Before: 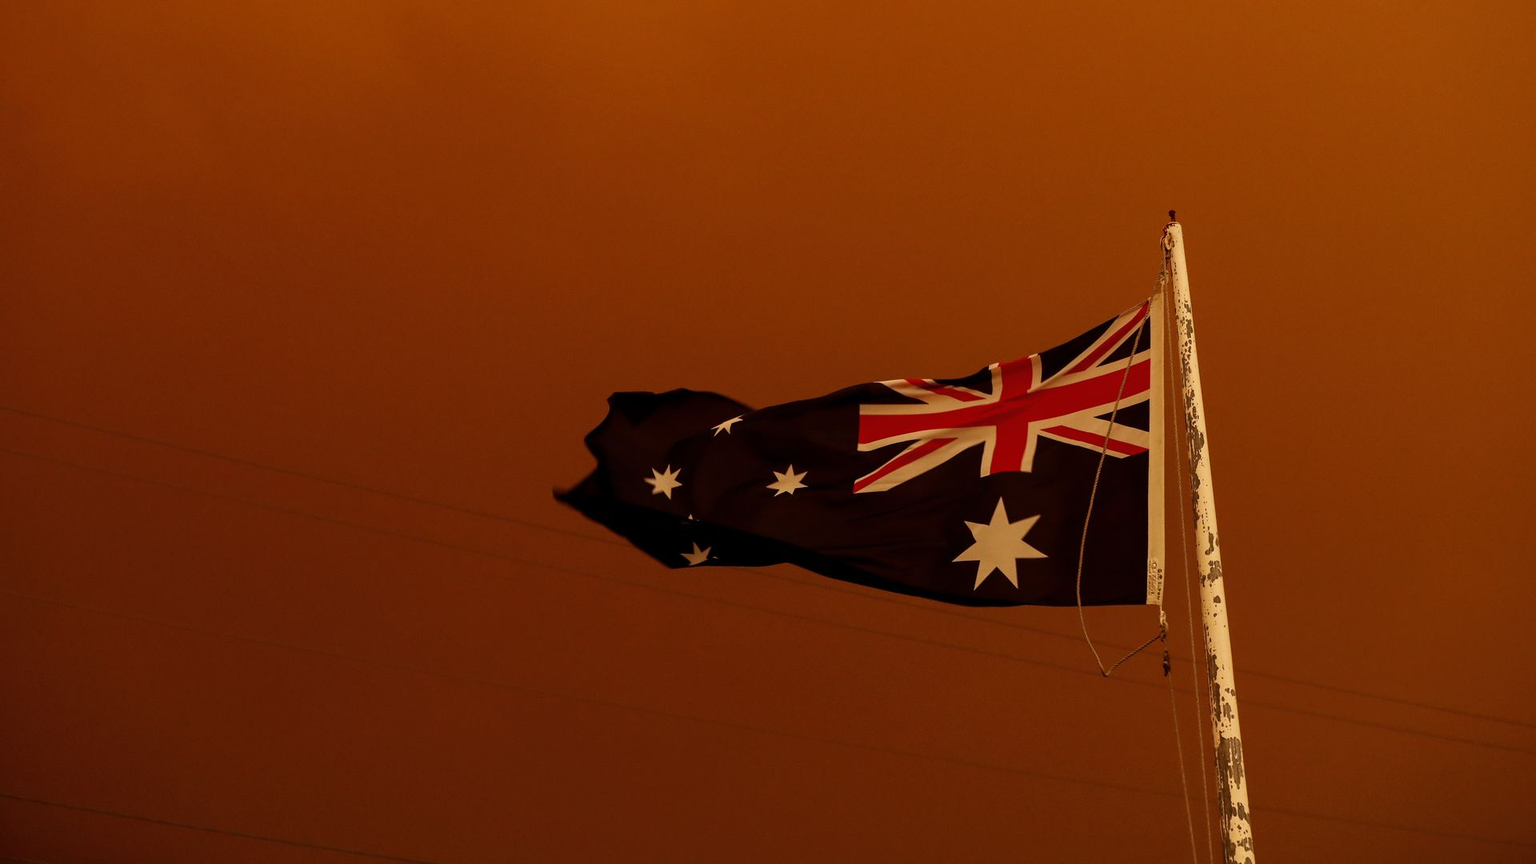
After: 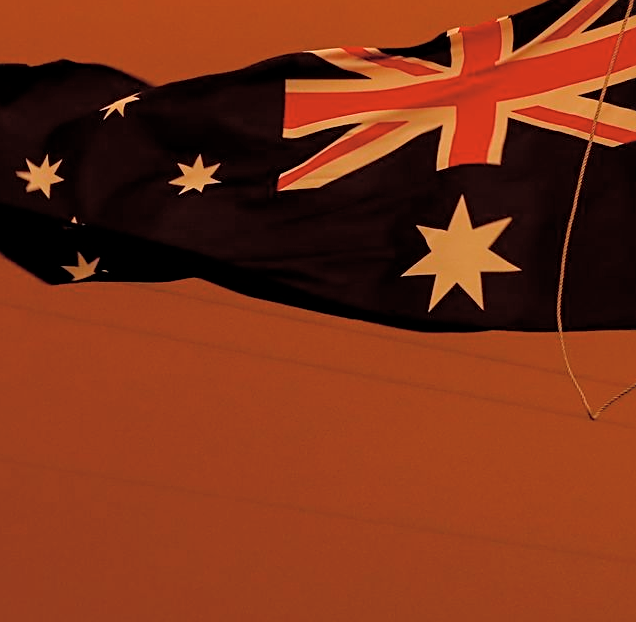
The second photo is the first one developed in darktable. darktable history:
crop: left 41.104%, top 39.501%, right 25.737%, bottom 2.889%
tone curve: curves: ch0 [(0, 0) (0.004, 0.008) (0.077, 0.156) (0.169, 0.29) (0.774, 0.774) (1, 1)], color space Lab, independent channels, preserve colors none
sharpen: on, module defaults
